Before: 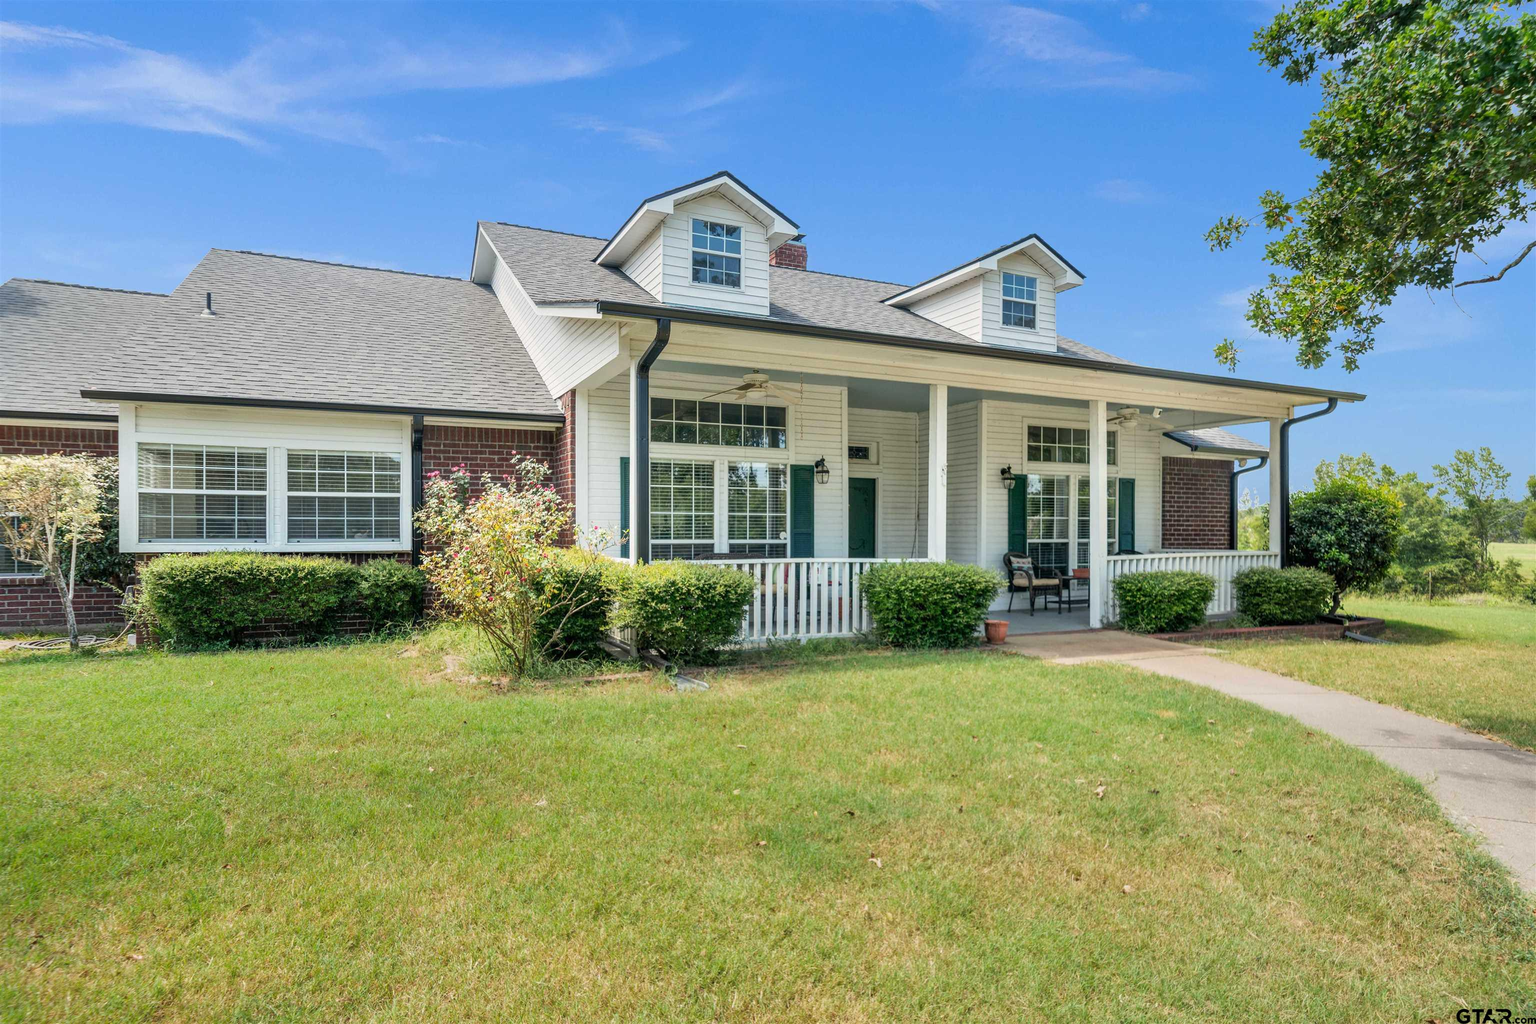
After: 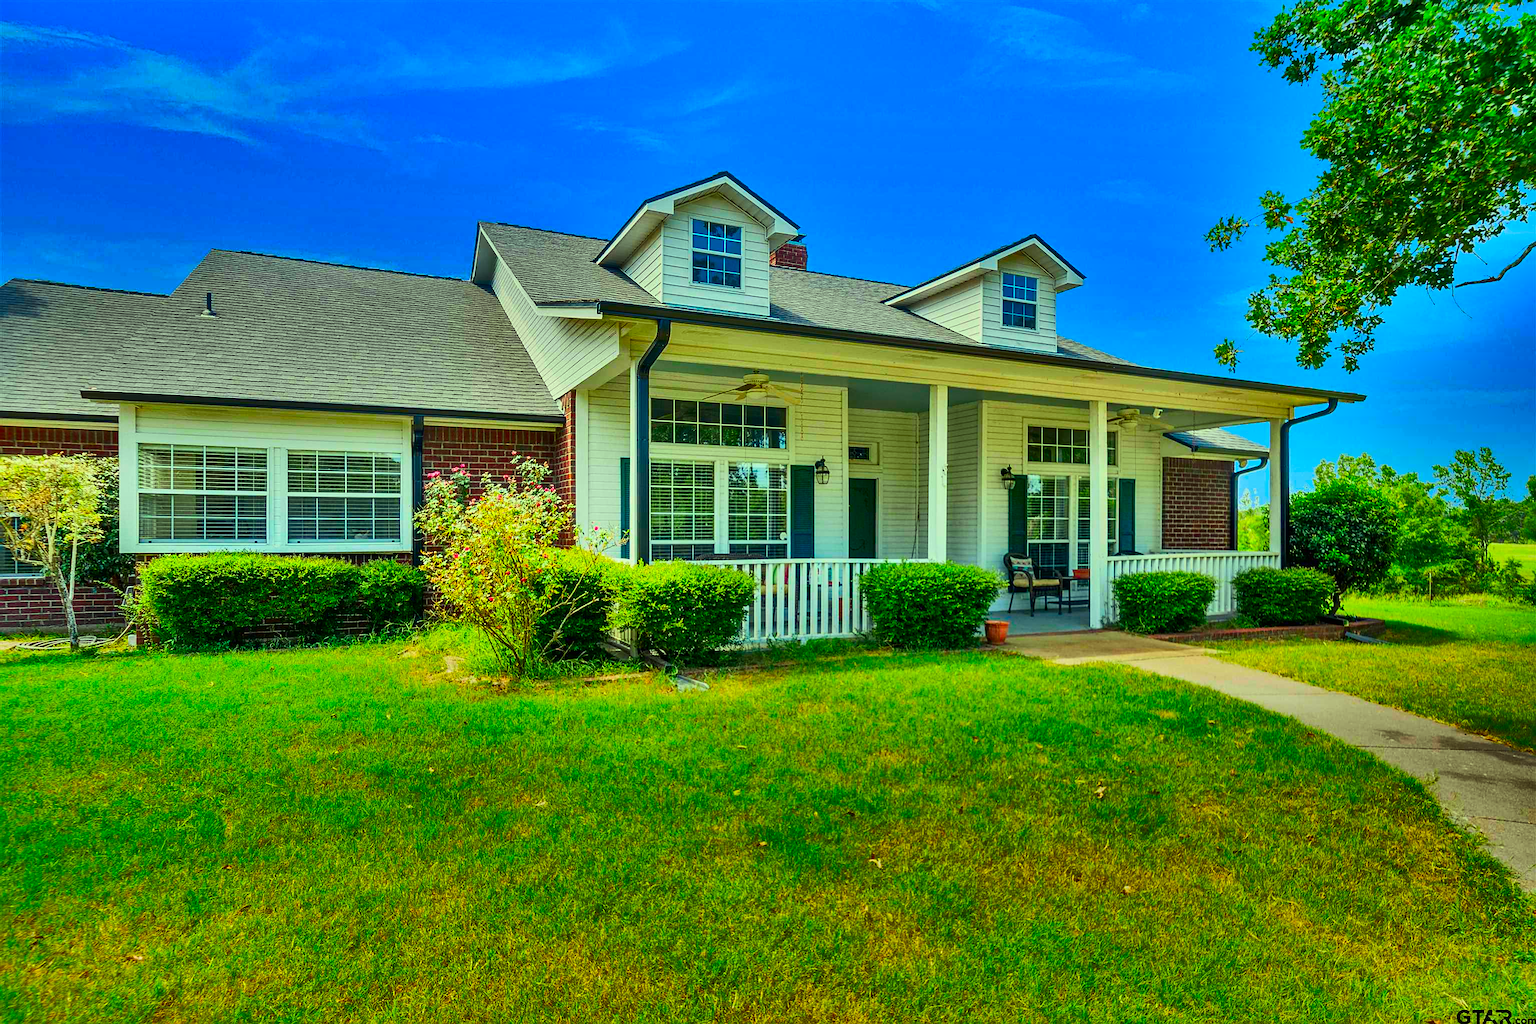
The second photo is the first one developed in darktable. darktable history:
contrast brightness saturation: contrast 0.182, saturation 0.3
color correction: highlights a* -11.22, highlights b* 9.9, saturation 1.72
shadows and highlights: radius 123.57, shadows 98.73, white point adjustment -2.9, highlights -98.27, soften with gaussian
sharpen: on, module defaults
